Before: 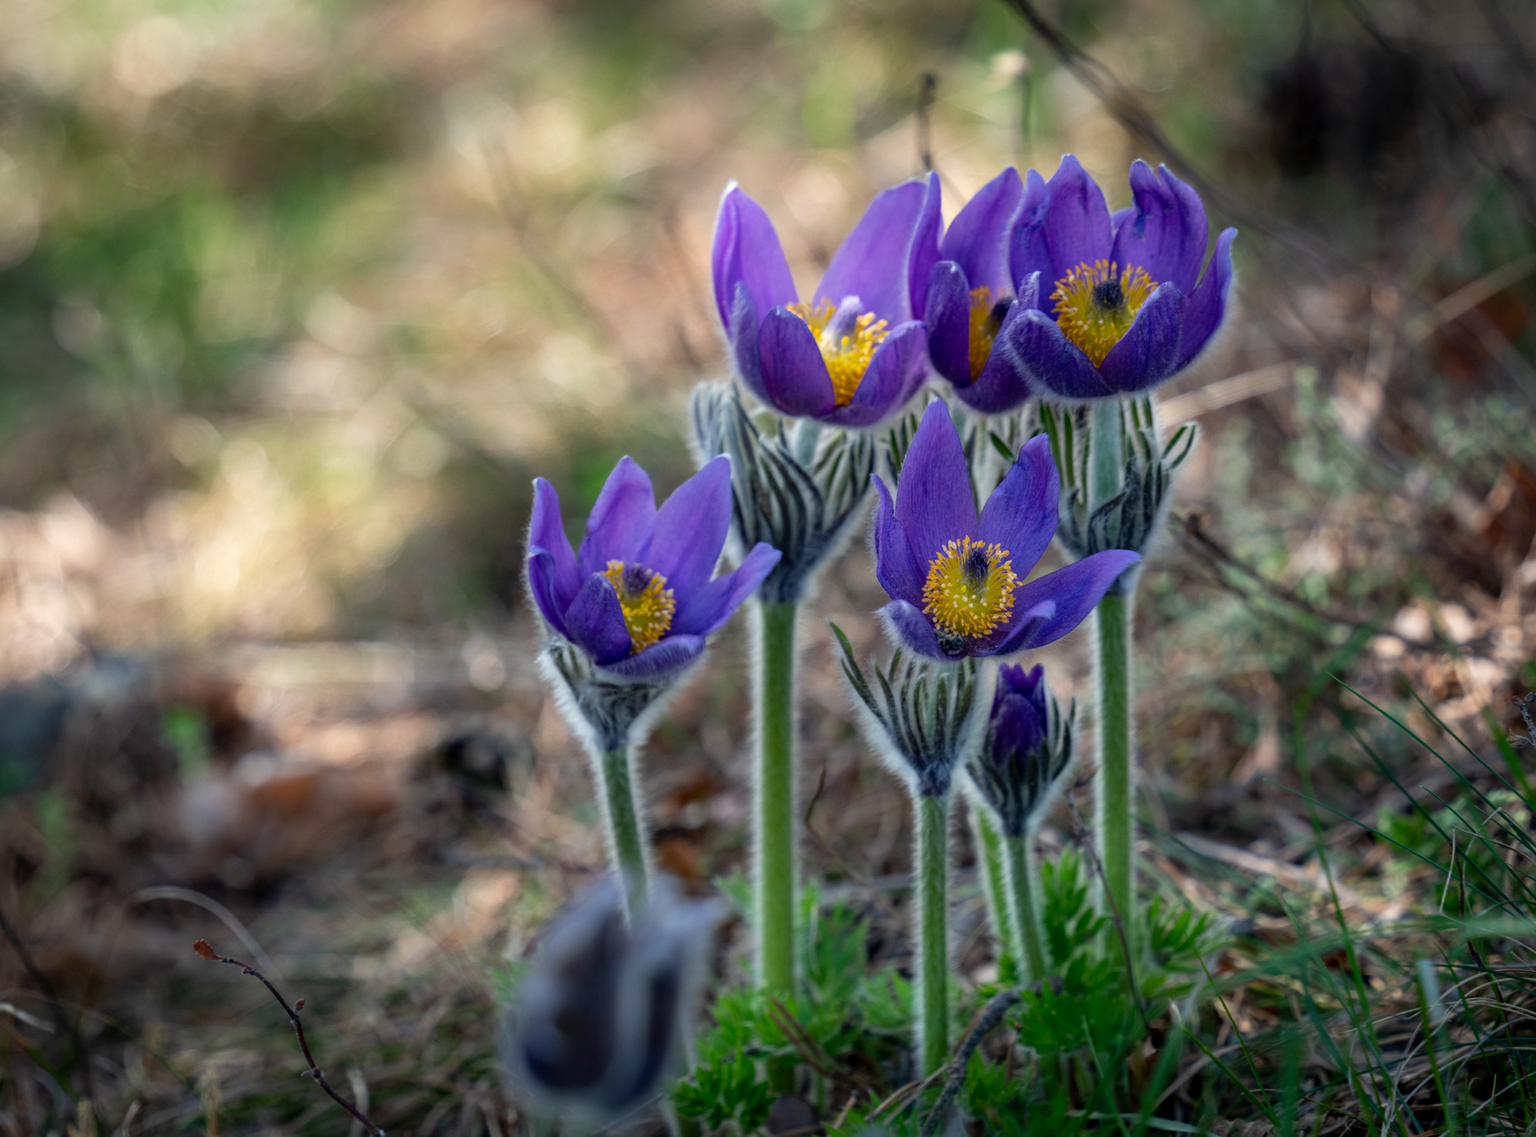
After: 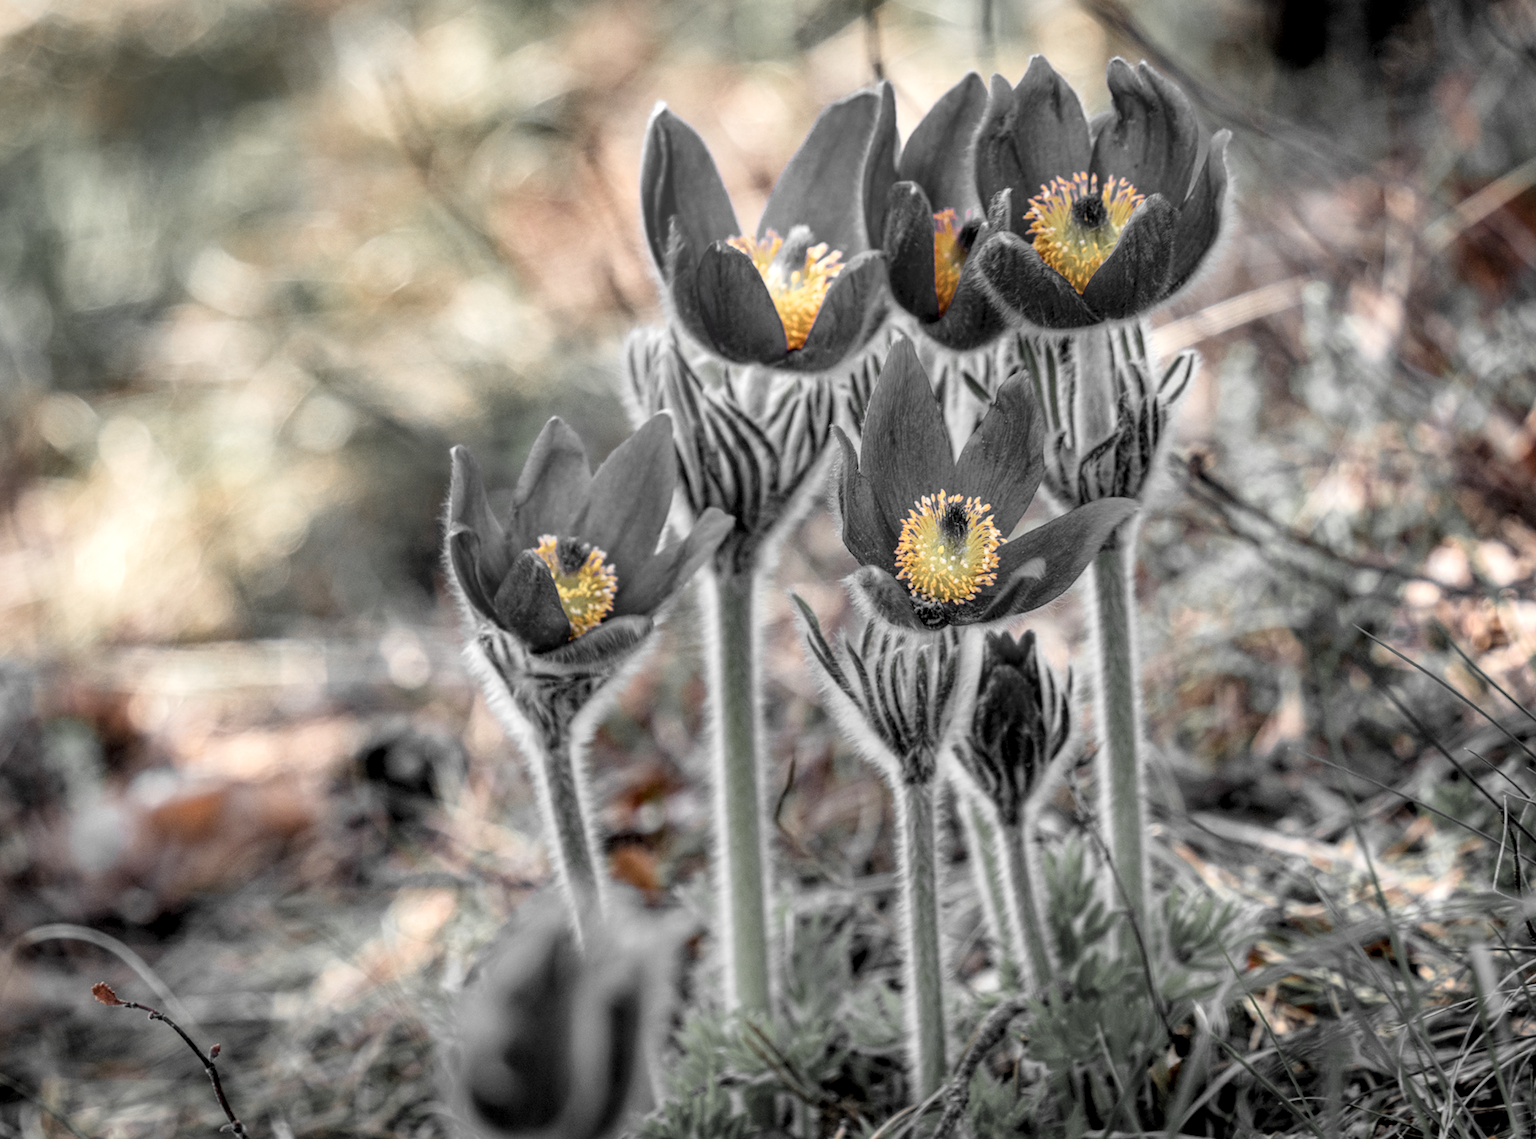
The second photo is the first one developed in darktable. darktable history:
shadows and highlights: radius 105.95, shadows 45.91, highlights -67.52, low approximation 0.01, soften with gaussian
contrast brightness saturation: saturation -0.069
color zones: curves: ch0 [(0, 0.447) (0.184, 0.543) (0.323, 0.476) (0.429, 0.445) (0.571, 0.443) (0.714, 0.451) (0.857, 0.452) (1, 0.447)]; ch1 [(0, 0.464) (0.176, 0.46) (0.287, 0.177) (0.429, 0.002) (0.571, 0) (0.714, 0) (0.857, 0) (1, 0.464)]
crop and rotate: angle 2.57°, left 5.926%, top 5.681%
exposure: black level correction 0, exposure 1.2 EV, compensate highlight preservation false
filmic rgb: black relative exposure -8.01 EV, white relative exposure 4.06 EV, hardness 4.12
local contrast: highlights 99%, shadows 89%, detail 160%, midtone range 0.2
